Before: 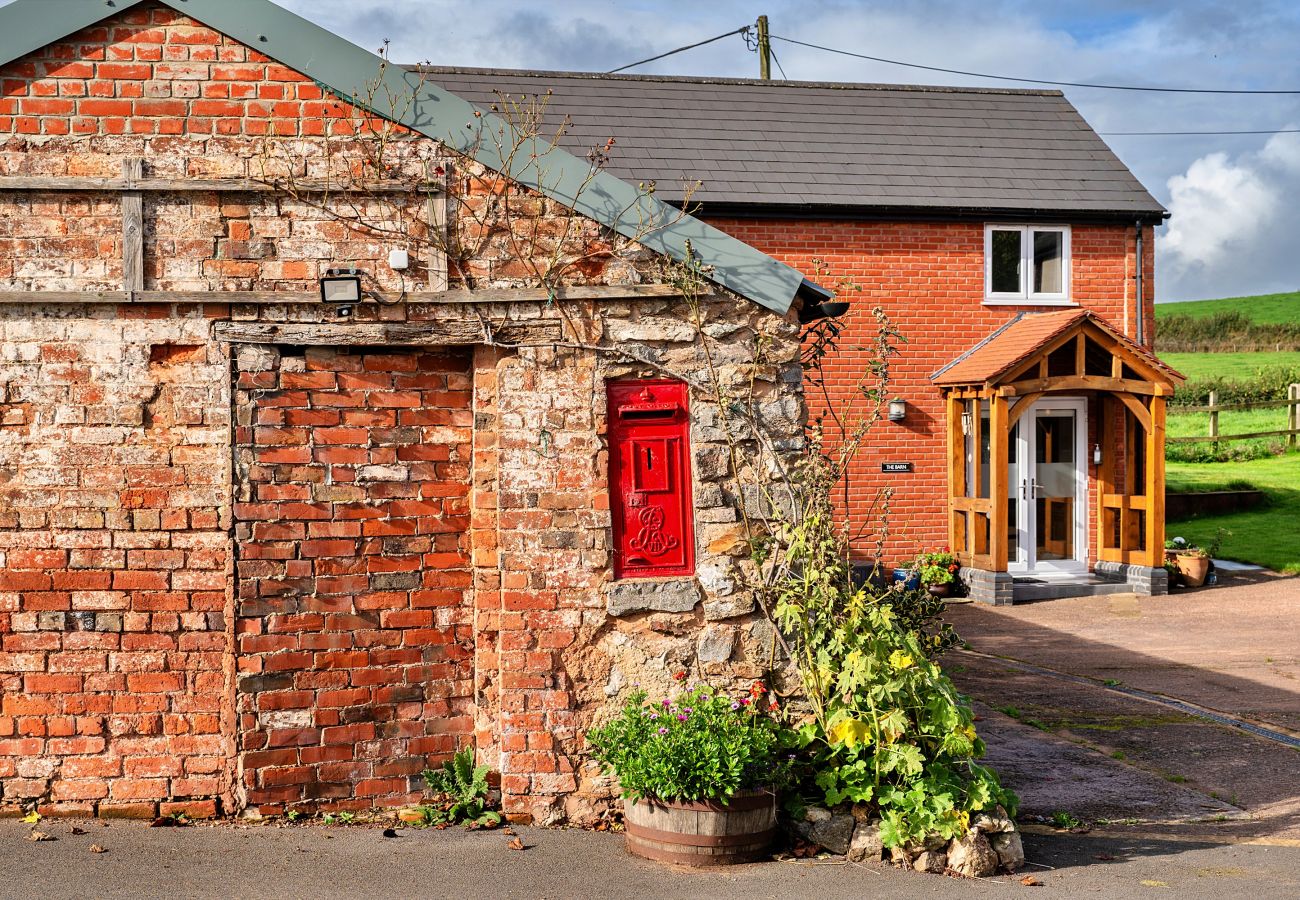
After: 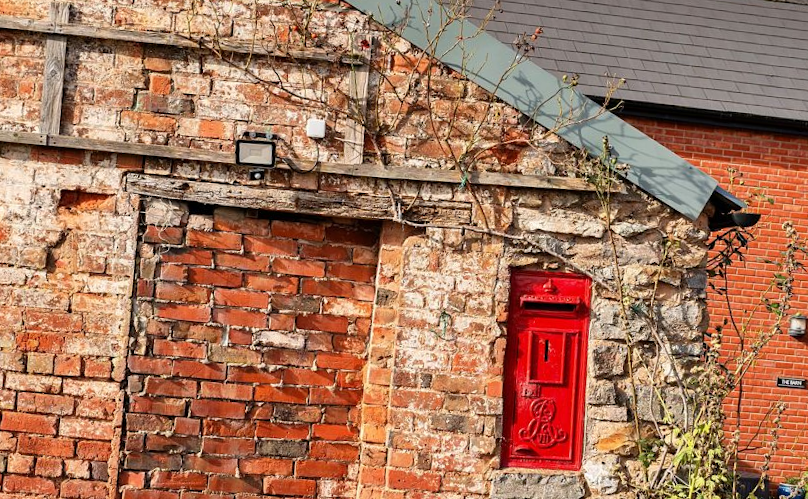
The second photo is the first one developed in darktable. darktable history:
crop and rotate: angle -5.47°, left 2.24%, top 7.056%, right 27.281%, bottom 30.103%
